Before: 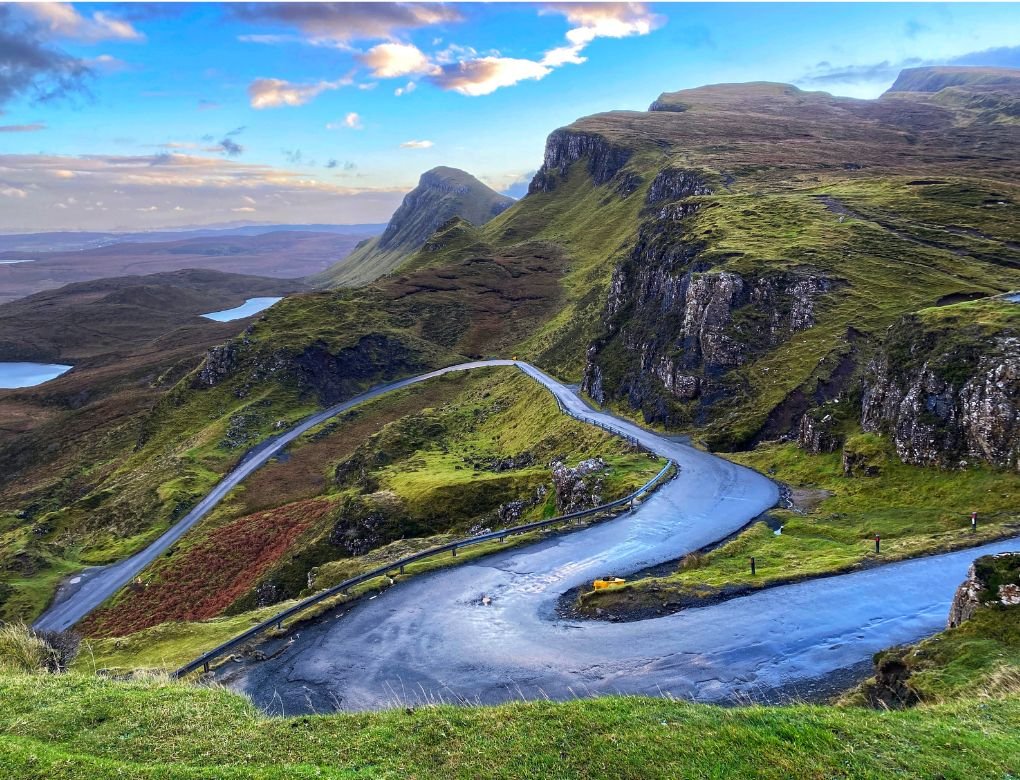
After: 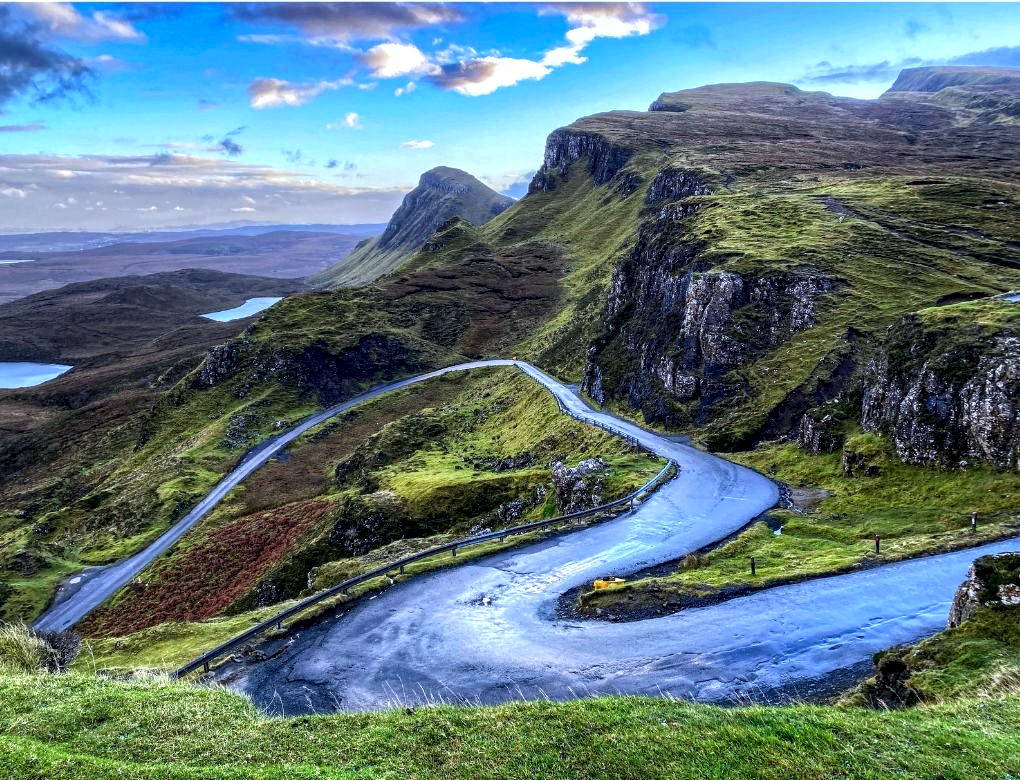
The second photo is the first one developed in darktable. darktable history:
local contrast: detail 160%
white balance: red 0.924, blue 1.095
